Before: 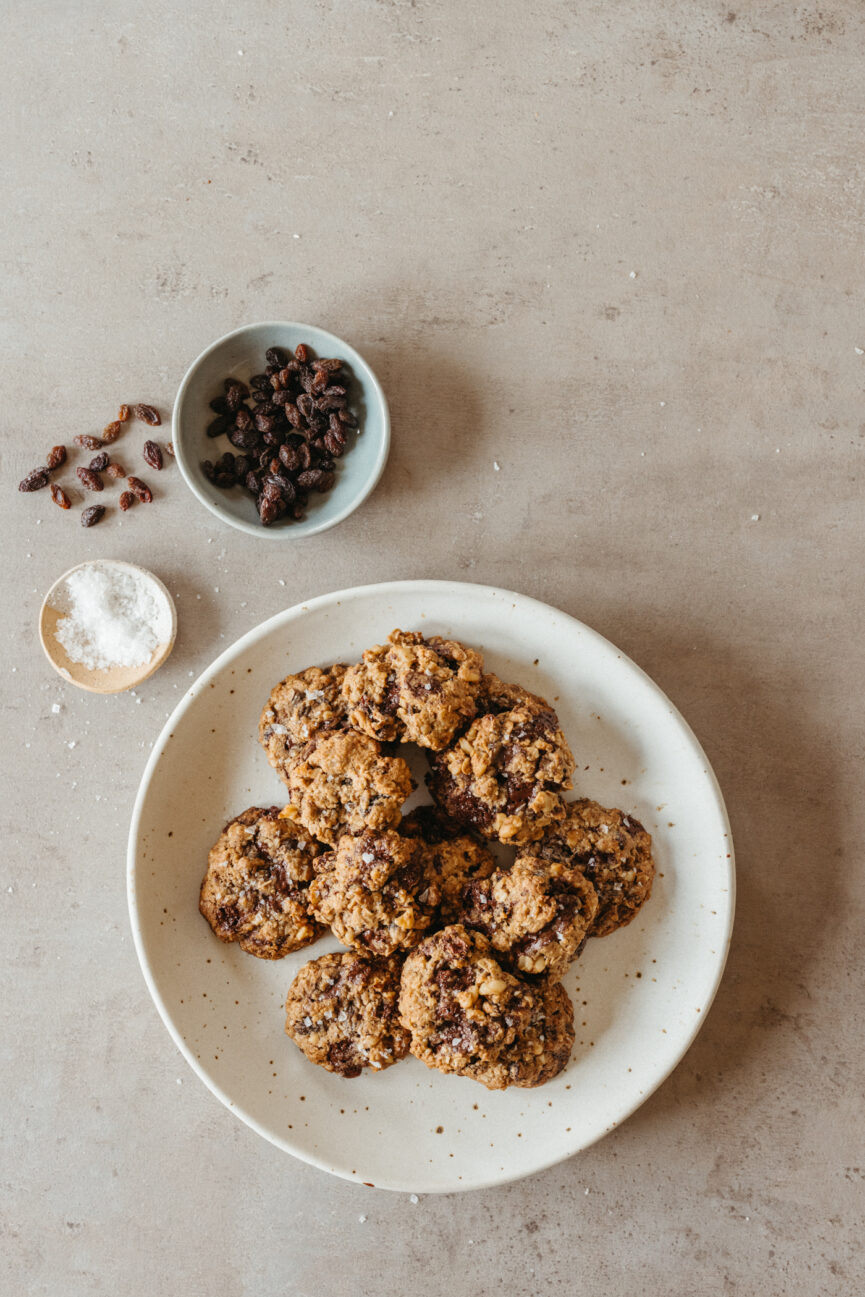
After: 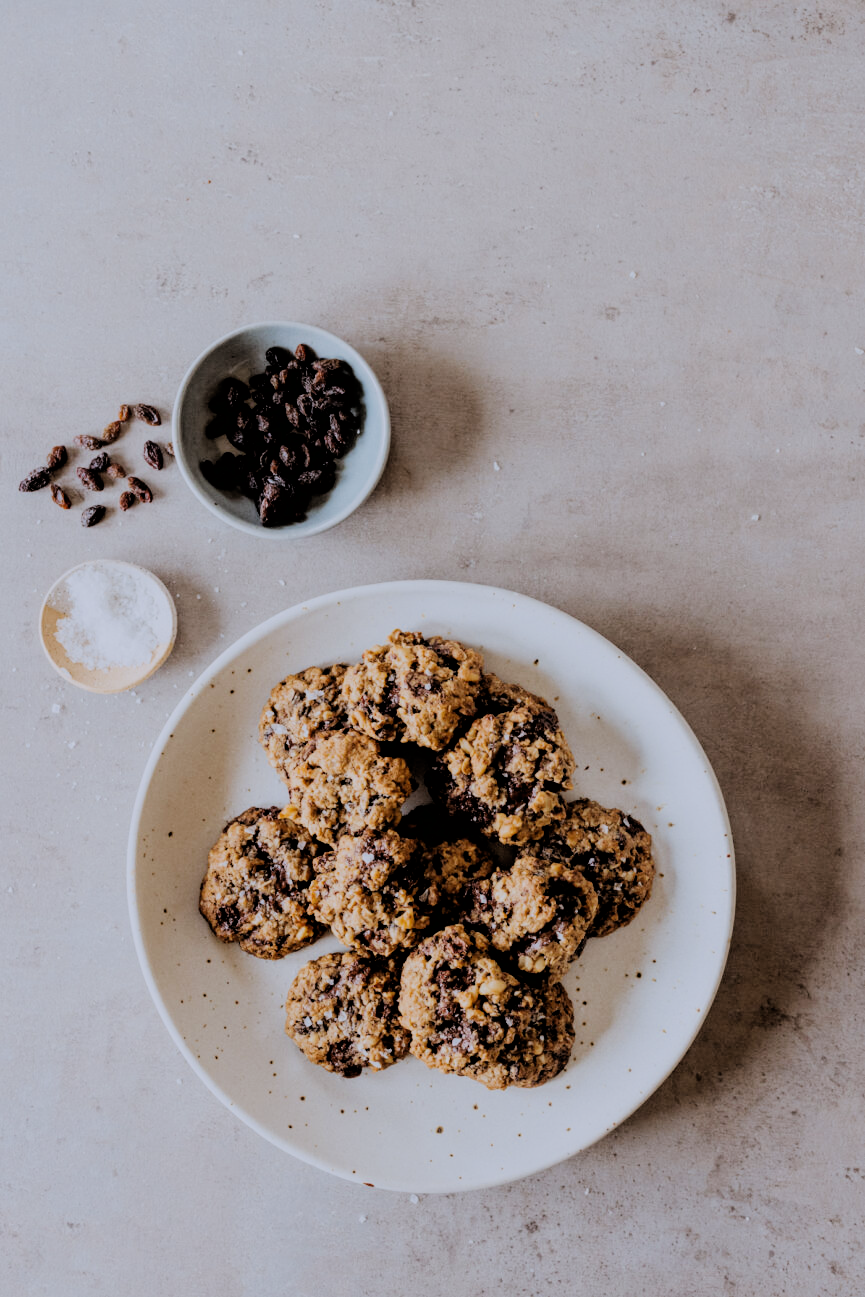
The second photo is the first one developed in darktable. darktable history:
white balance: red 0.967, blue 1.119, emerald 0.756
filmic rgb: black relative exposure -3.21 EV, white relative exposure 7.02 EV, hardness 1.46, contrast 1.35
